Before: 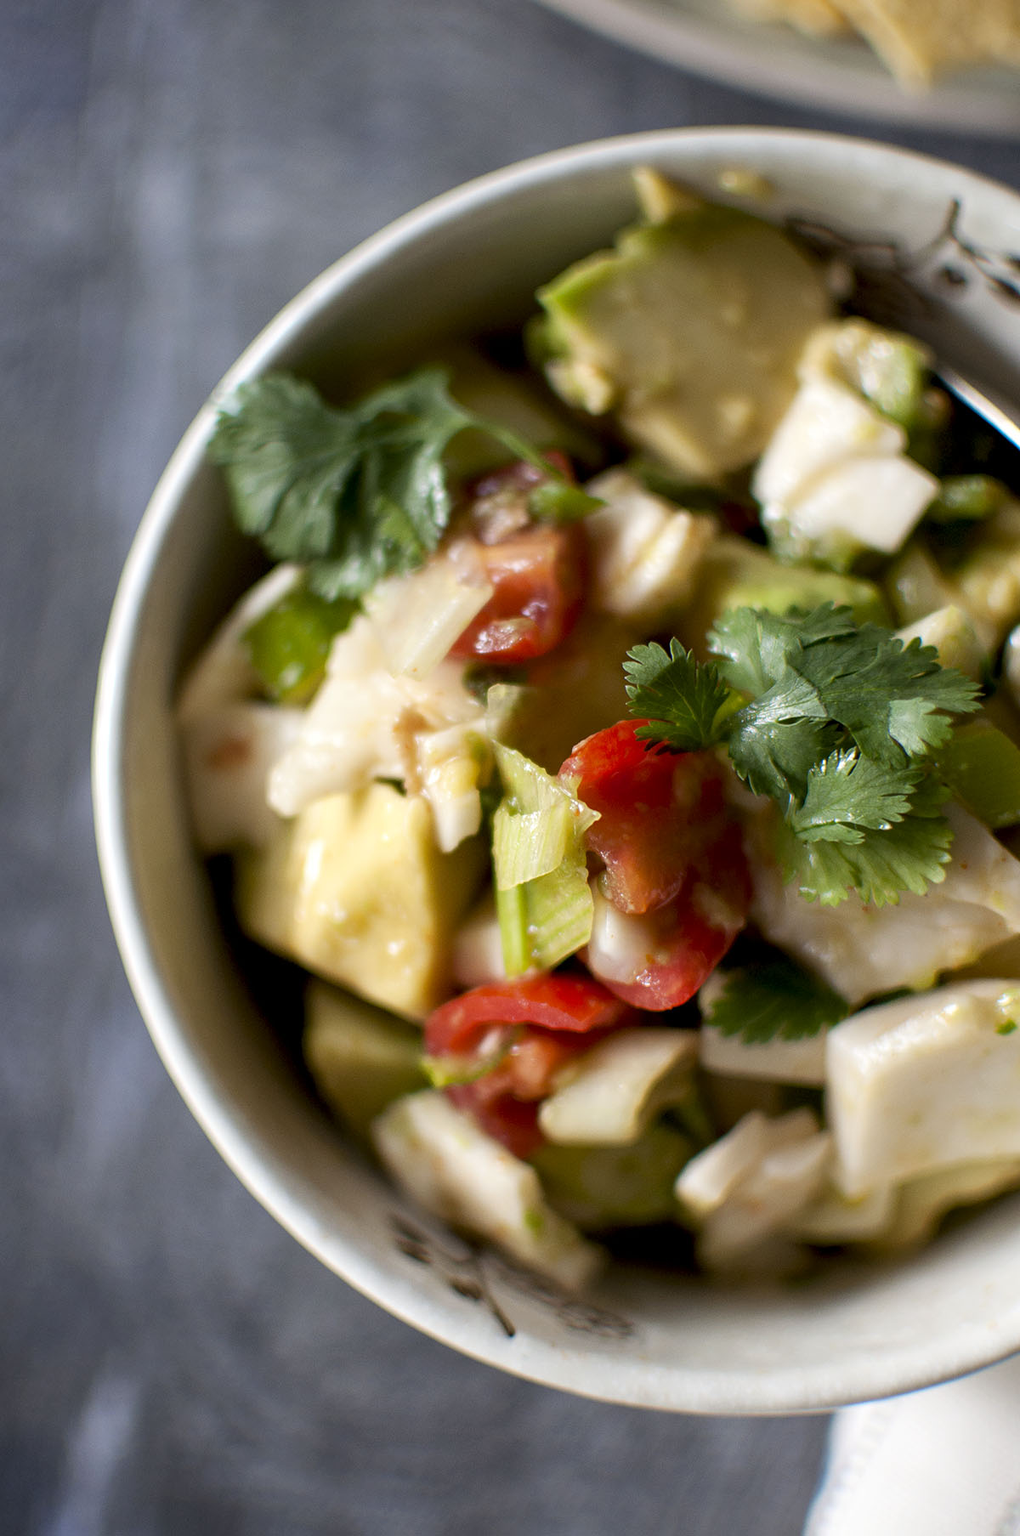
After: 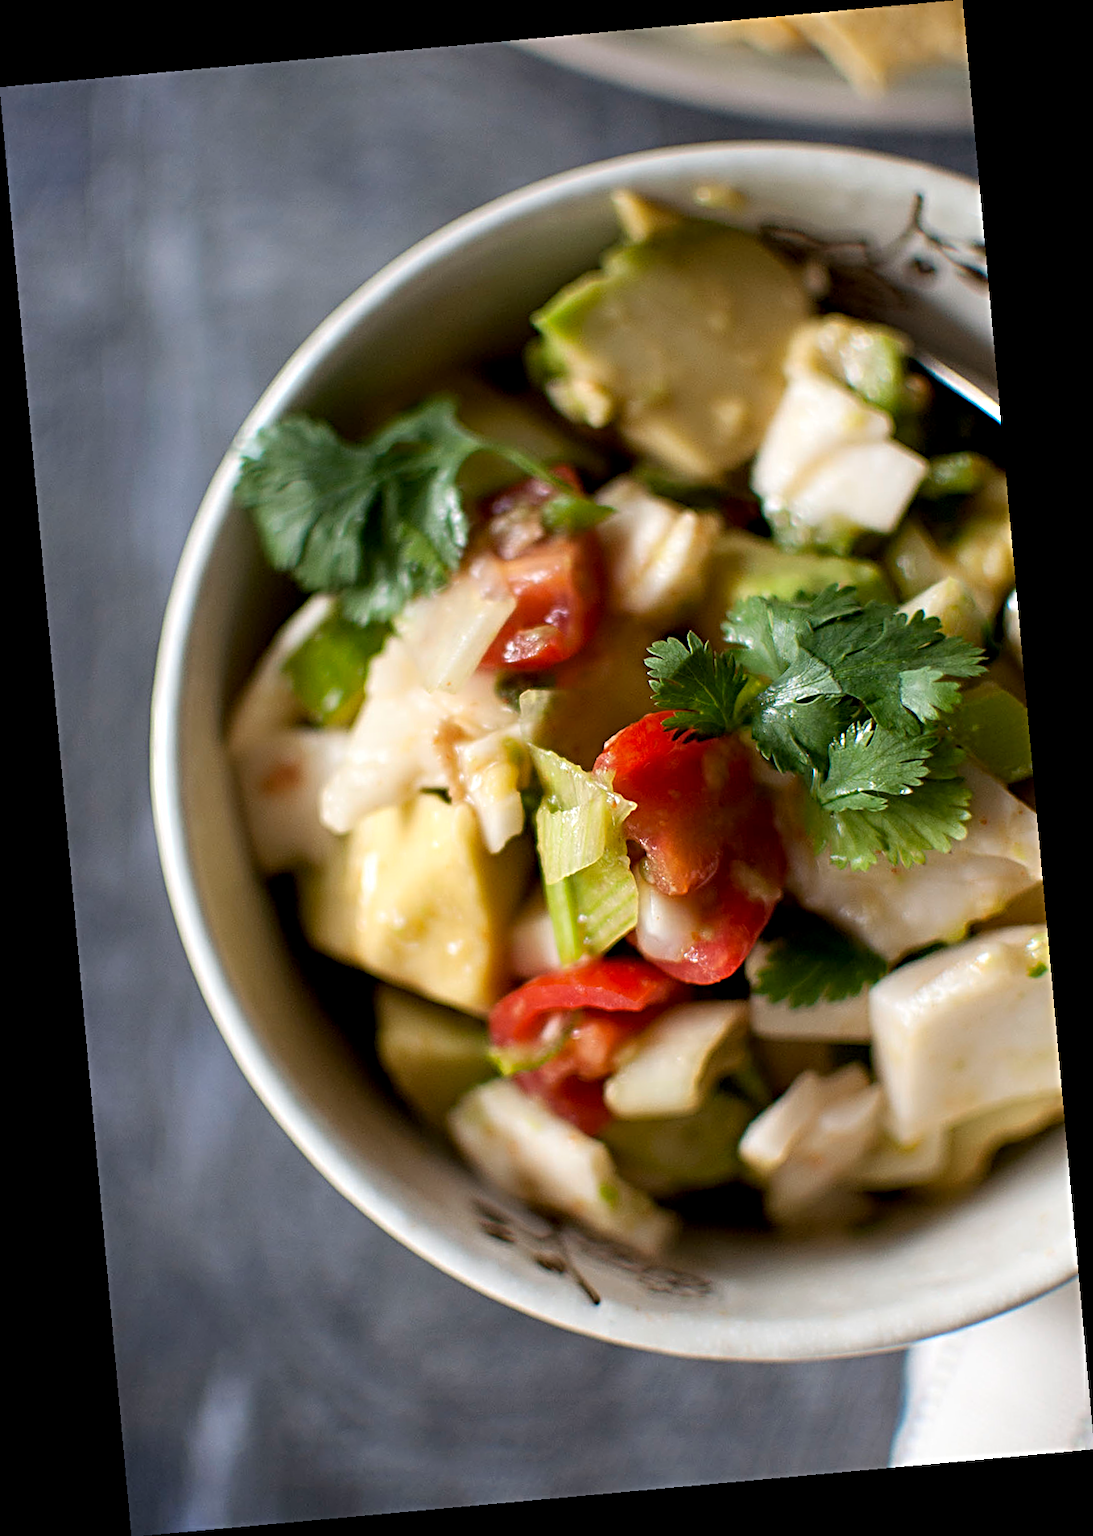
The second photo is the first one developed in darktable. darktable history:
sharpen: radius 4
rotate and perspective: rotation -5.2°, automatic cropping off
